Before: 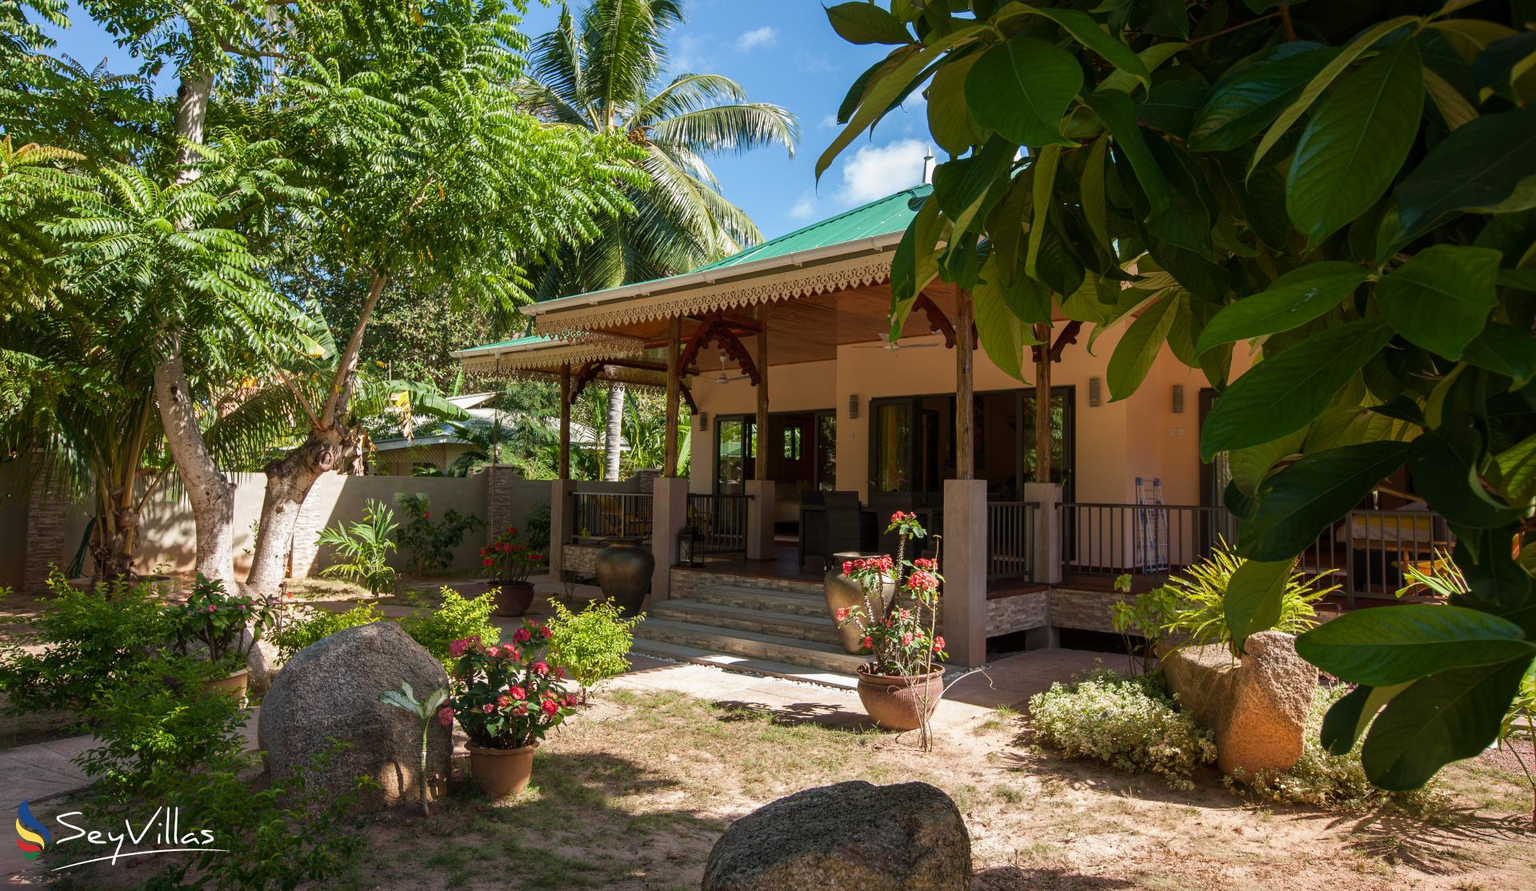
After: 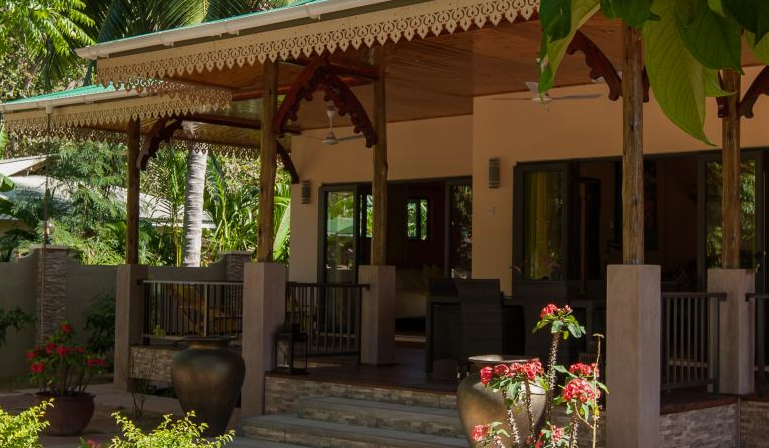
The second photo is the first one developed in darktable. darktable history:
exposure: exposure -0.155 EV, compensate exposure bias true, compensate highlight preservation false
crop: left 29.89%, top 30.087%, right 30.014%, bottom 29.661%
